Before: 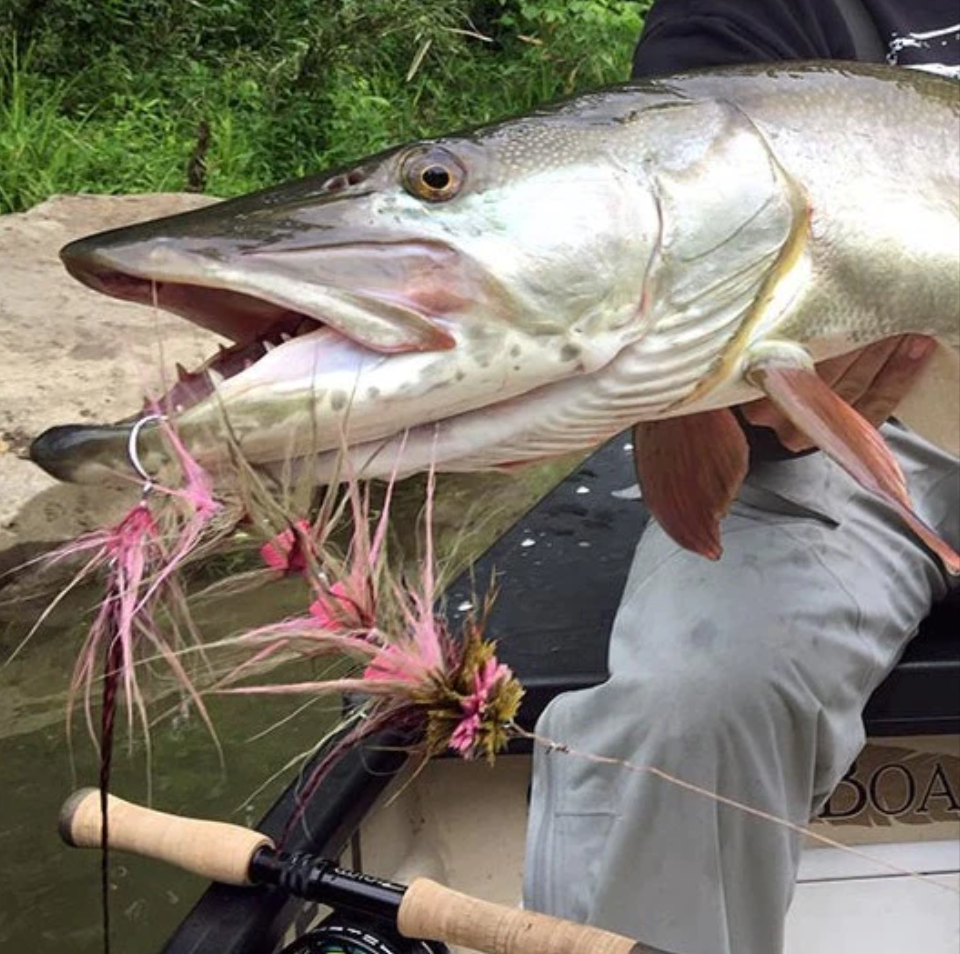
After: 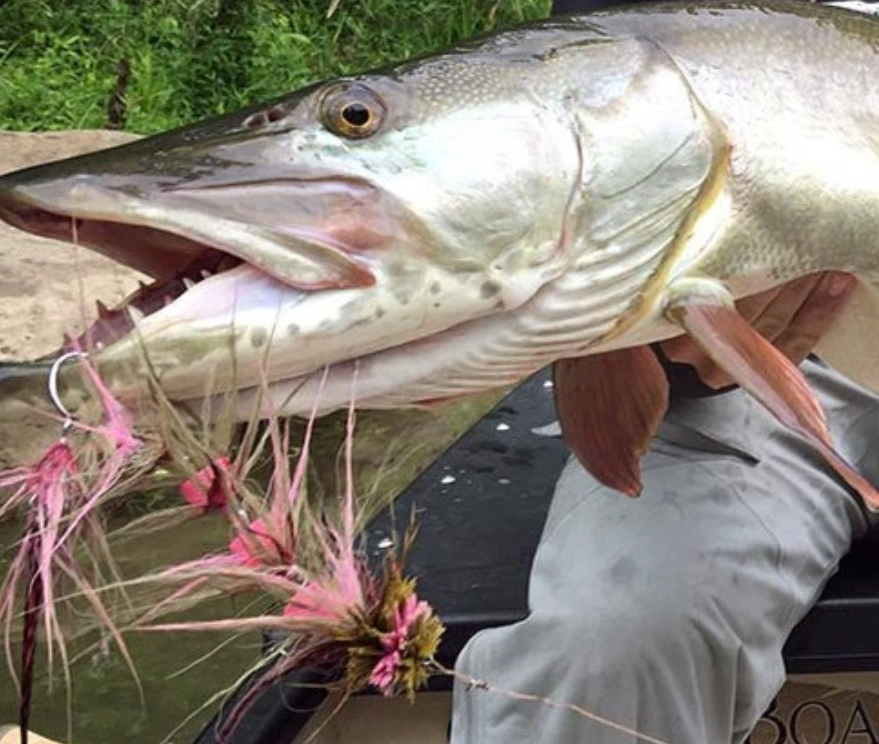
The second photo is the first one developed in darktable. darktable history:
crop: left 8.413%, top 6.623%, bottom 15.337%
